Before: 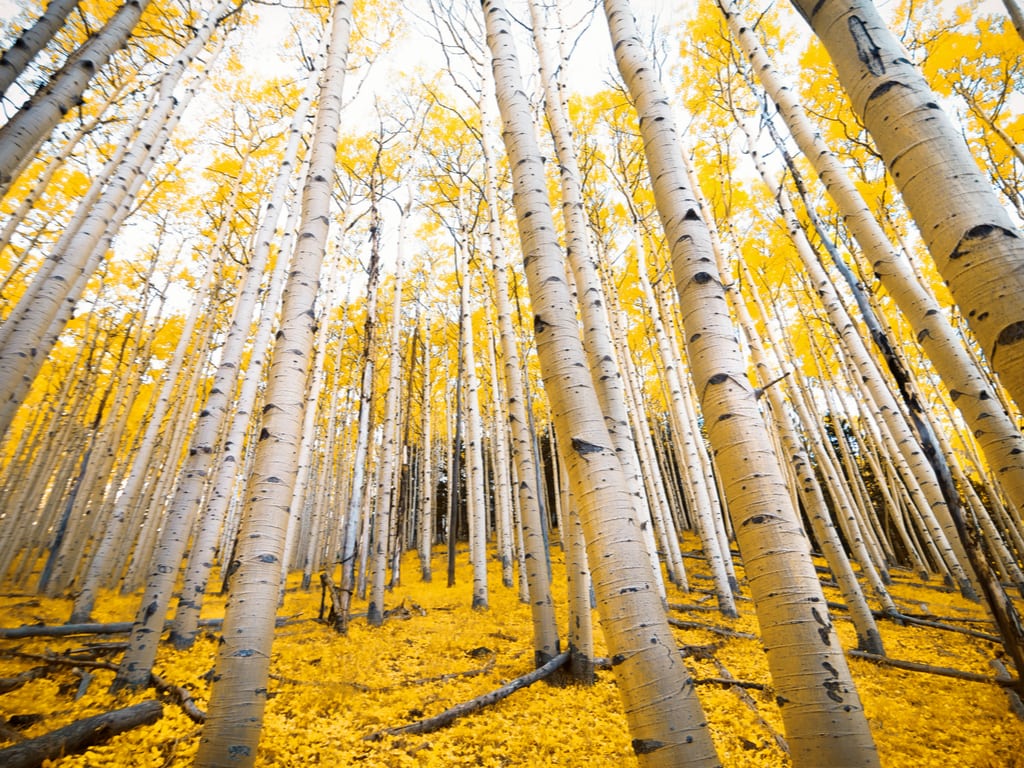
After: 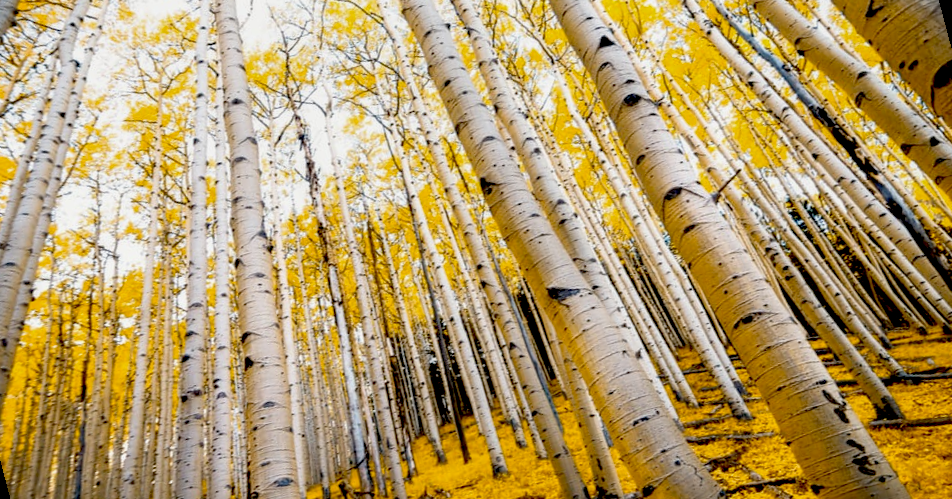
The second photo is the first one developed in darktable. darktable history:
local contrast: on, module defaults
exposure: black level correction 0.046, exposure -0.228 EV, compensate highlight preservation false
rotate and perspective: rotation -14.8°, crop left 0.1, crop right 0.903, crop top 0.25, crop bottom 0.748
